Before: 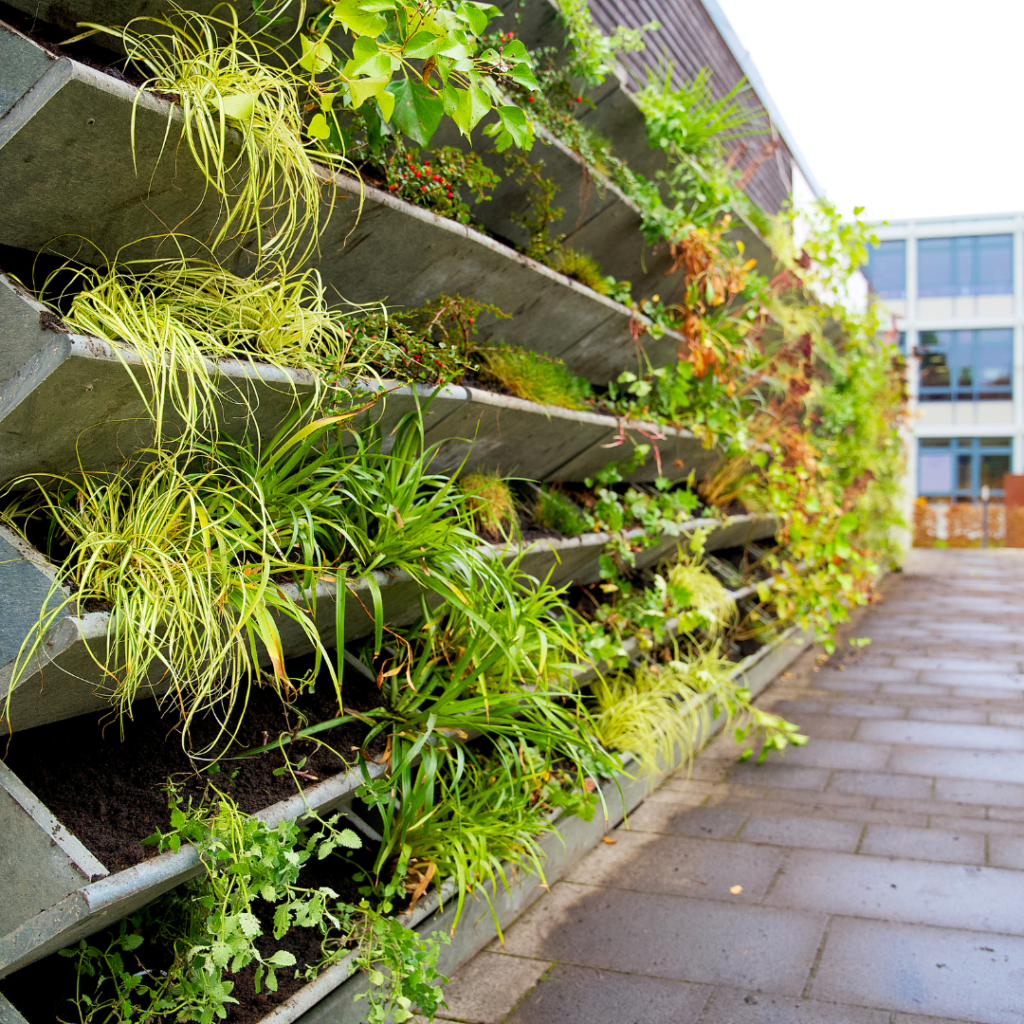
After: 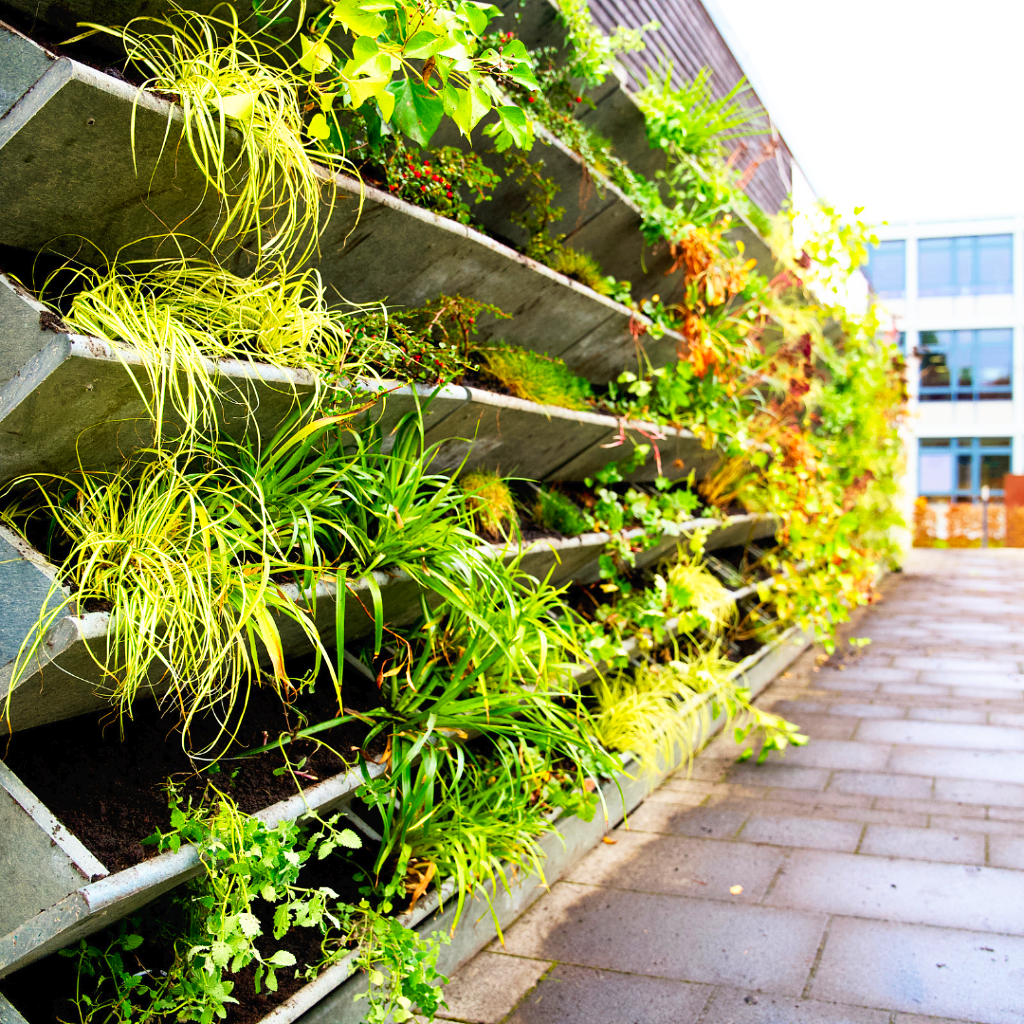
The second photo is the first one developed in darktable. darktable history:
tone curve: curves: ch0 [(0, 0) (0.003, 0.016) (0.011, 0.016) (0.025, 0.016) (0.044, 0.017) (0.069, 0.026) (0.1, 0.044) (0.136, 0.074) (0.177, 0.121) (0.224, 0.183) (0.277, 0.248) (0.335, 0.326) (0.399, 0.413) (0.468, 0.511) (0.543, 0.612) (0.623, 0.717) (0.709, 0.818) (0.801, 0.911) (0.898, 0.979) (1, 1)], preserve colors none
contrast brightness saturation: contrast 0.1, brightness 0.03, saturation 0.09
